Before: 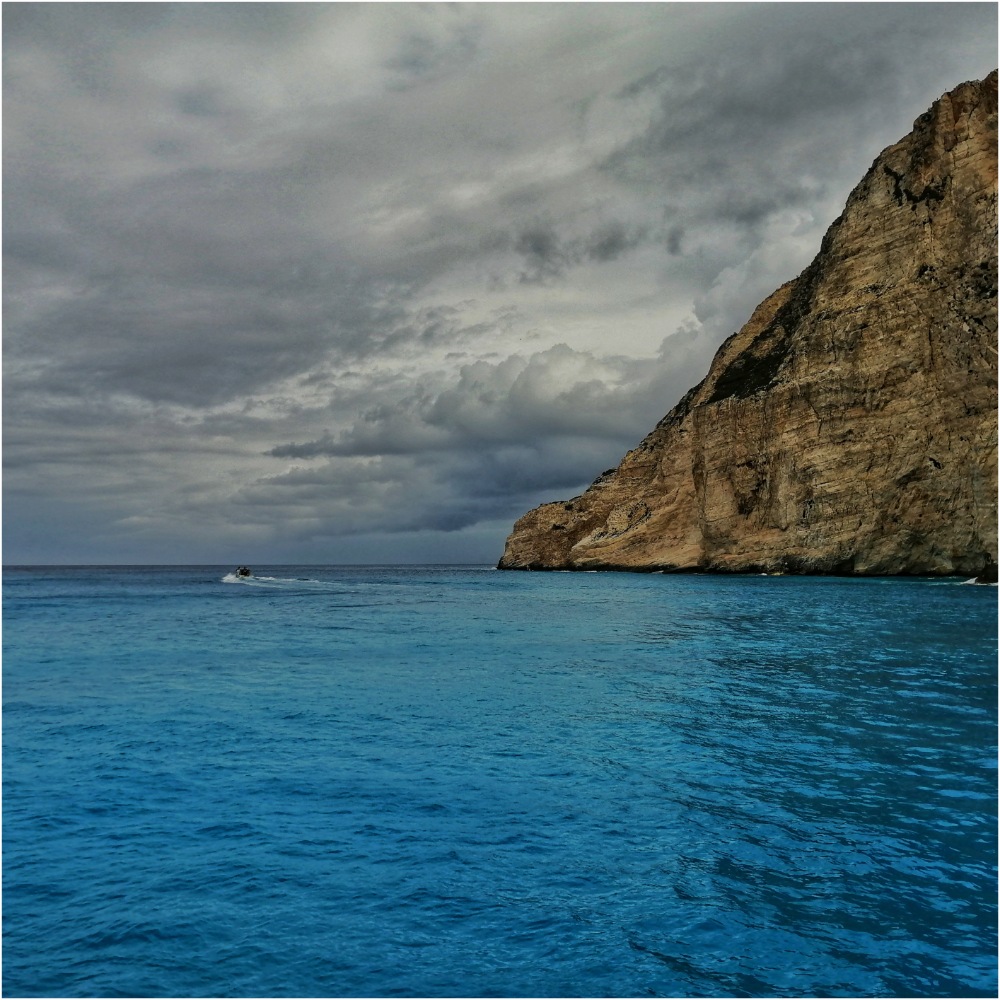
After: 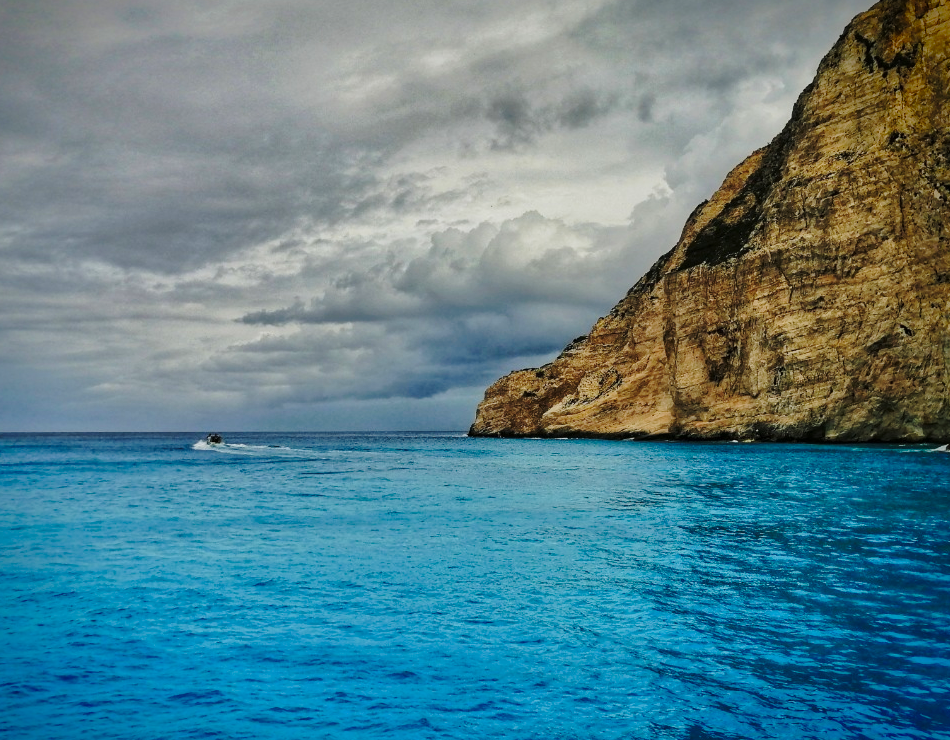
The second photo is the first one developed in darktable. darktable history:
shadows and highlights: shadows 40, highlights -60
base curve: curves: ch0 [(0, 0) (0.036, 0.037) (0.121, 0.228) (0.46, 0.76) (0.859, 0.983) (1, 1)], preserve colors none
crop and rotate: left 2.991%, top 13.302%, right 1.981%, bottom 12.636%
vignetting: fall-off start 88.53%, fall-off radius 44.2%, saturation 0.376, width/height ratio 1.161
